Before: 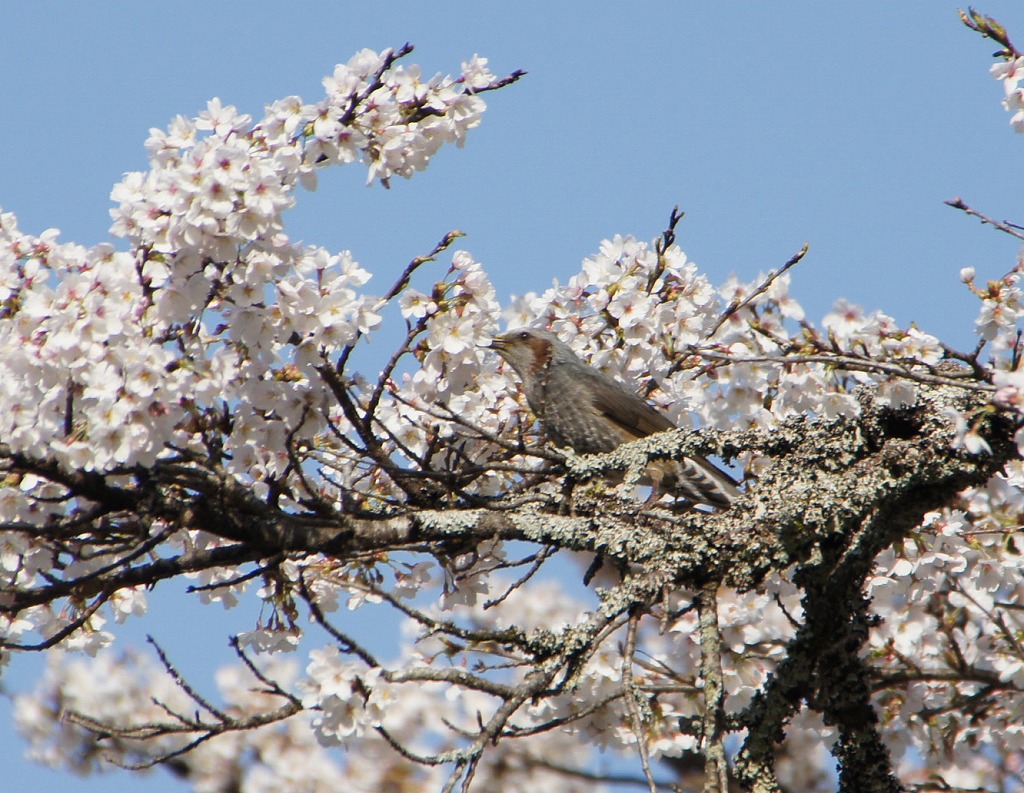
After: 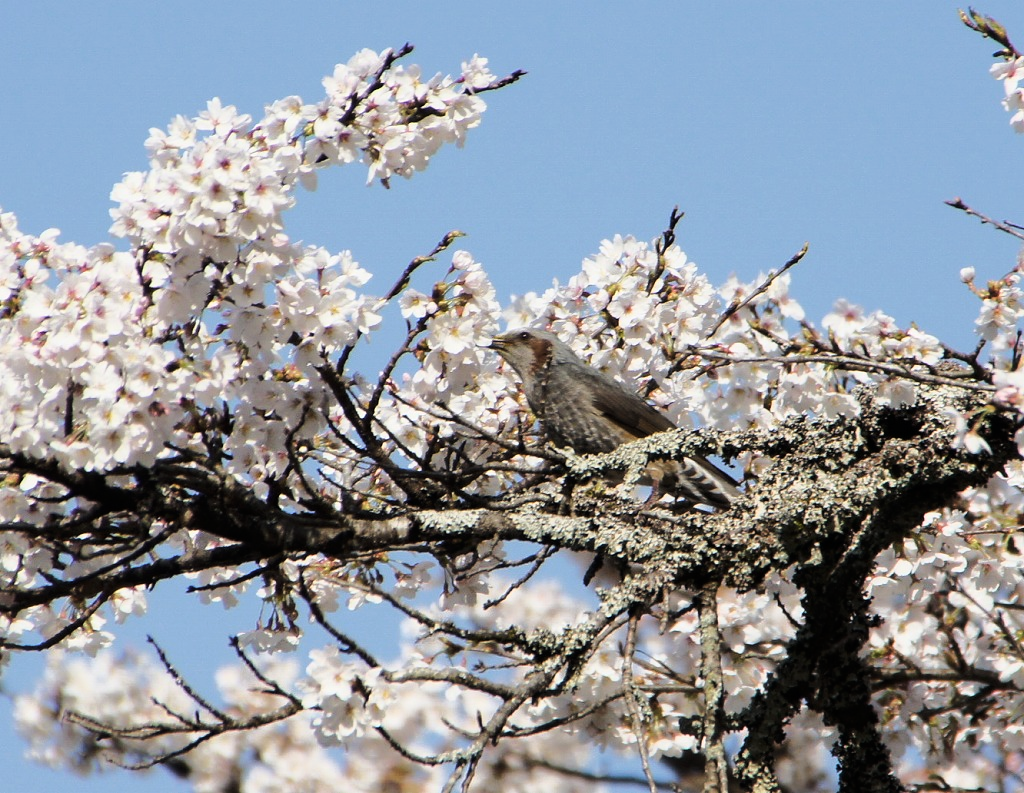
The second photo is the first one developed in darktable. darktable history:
tone curve: curves: ch0 [(0.003, 0) (0.066, 0.023) (0.154, 0.082) (0.281, 0.221) (0.405, 0.389) (0.517, 0.553) (0.716, 0.743) (0.822, 0.882) (1, 1)]; ch1 [(0, 0) (0.164, 0.115) (0.337, 0.332) (0.39, 0.398) (0.464, 0.461) (0.501, 0.5) (0.521, 0.526) (0.571, 0.606) (0.656, 0.677) (0.723, 0.731) (0.811, 0.796) (1, 1)]; ch2 [(0, 0) (0.337, 0.382) (0.464, 0.476) (0.501, 0.502) (0.527, 0.54) (0.556, 0.567) (0.575, 0.606) (0.659, 0.736) (1, 1)], color space Lab, linked channels, preserve colors none
